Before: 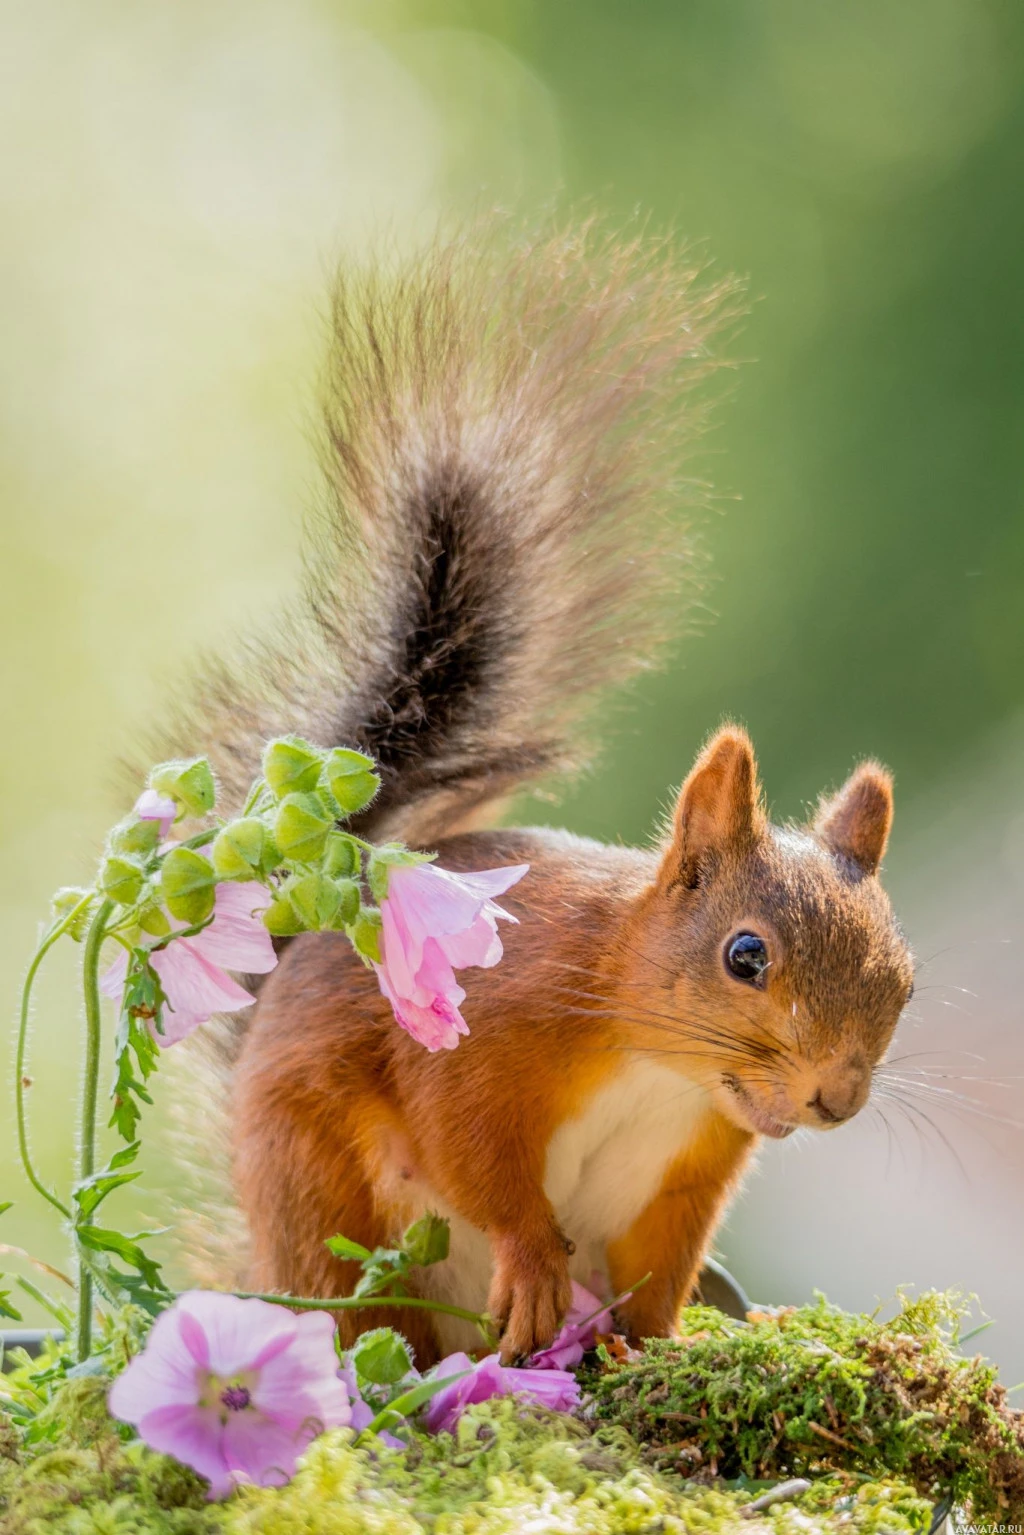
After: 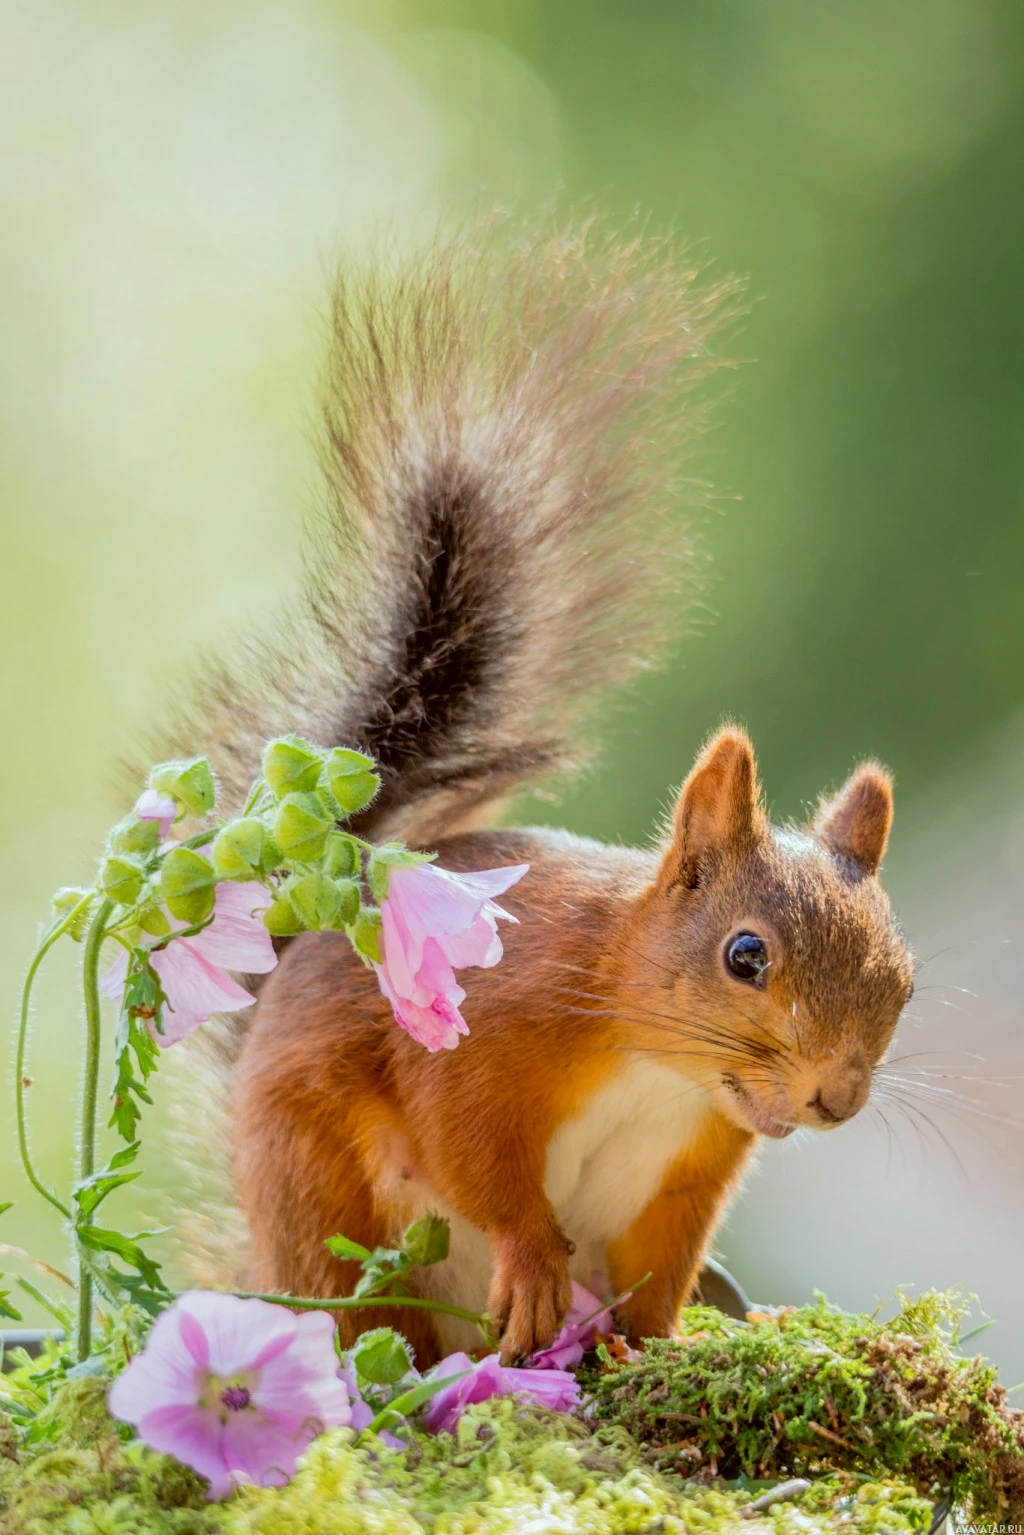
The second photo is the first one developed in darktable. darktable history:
color correction: highlights a* -5.08, highlights b* -3.23, shadows a* 4.06, shadows b* 4.24
